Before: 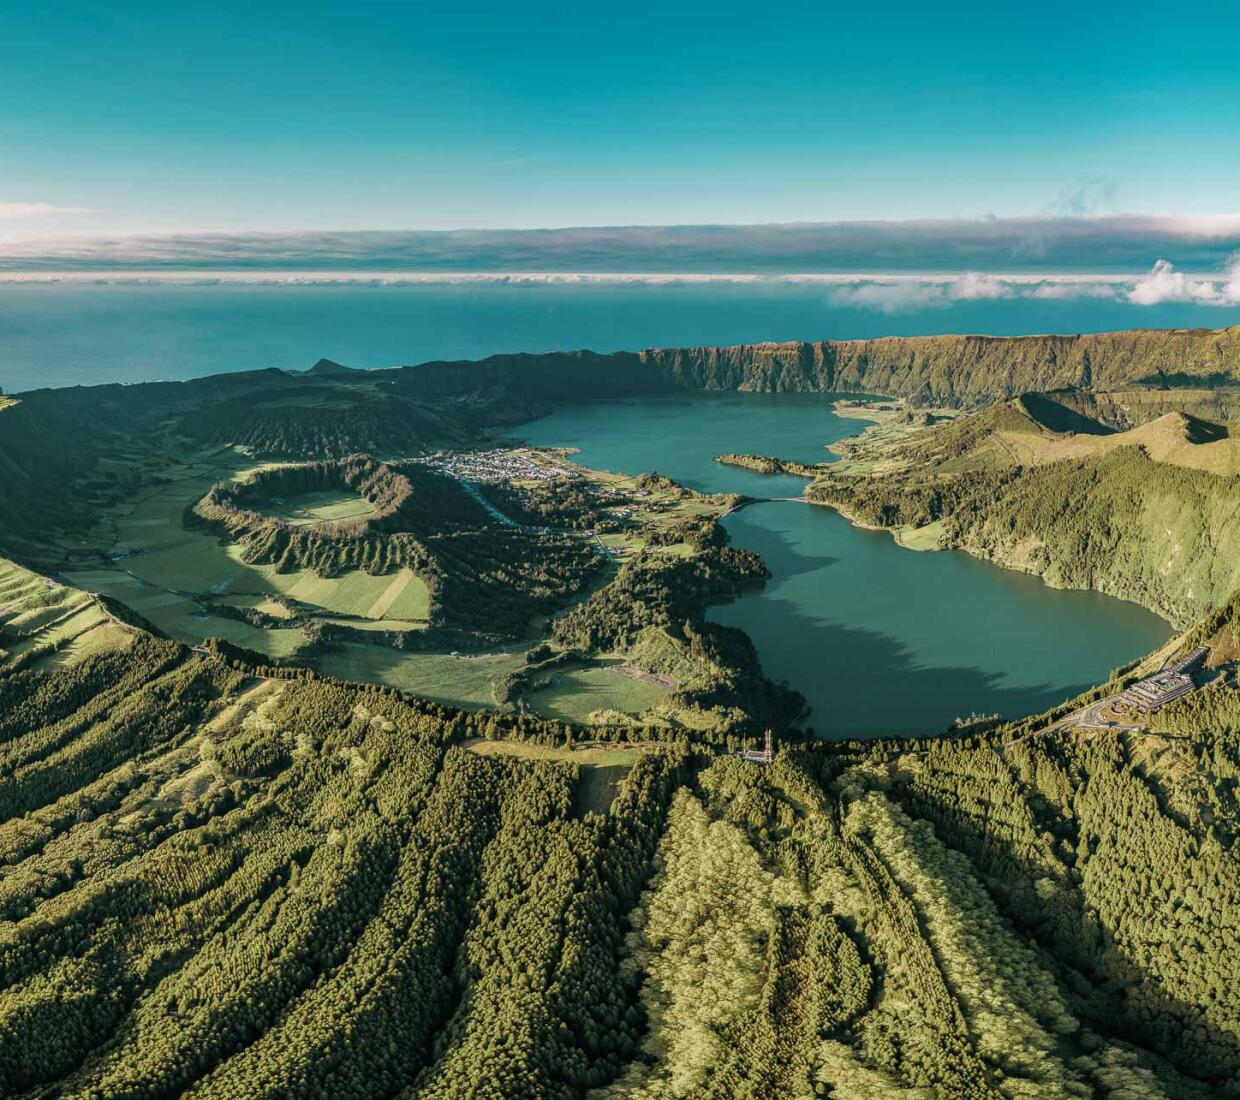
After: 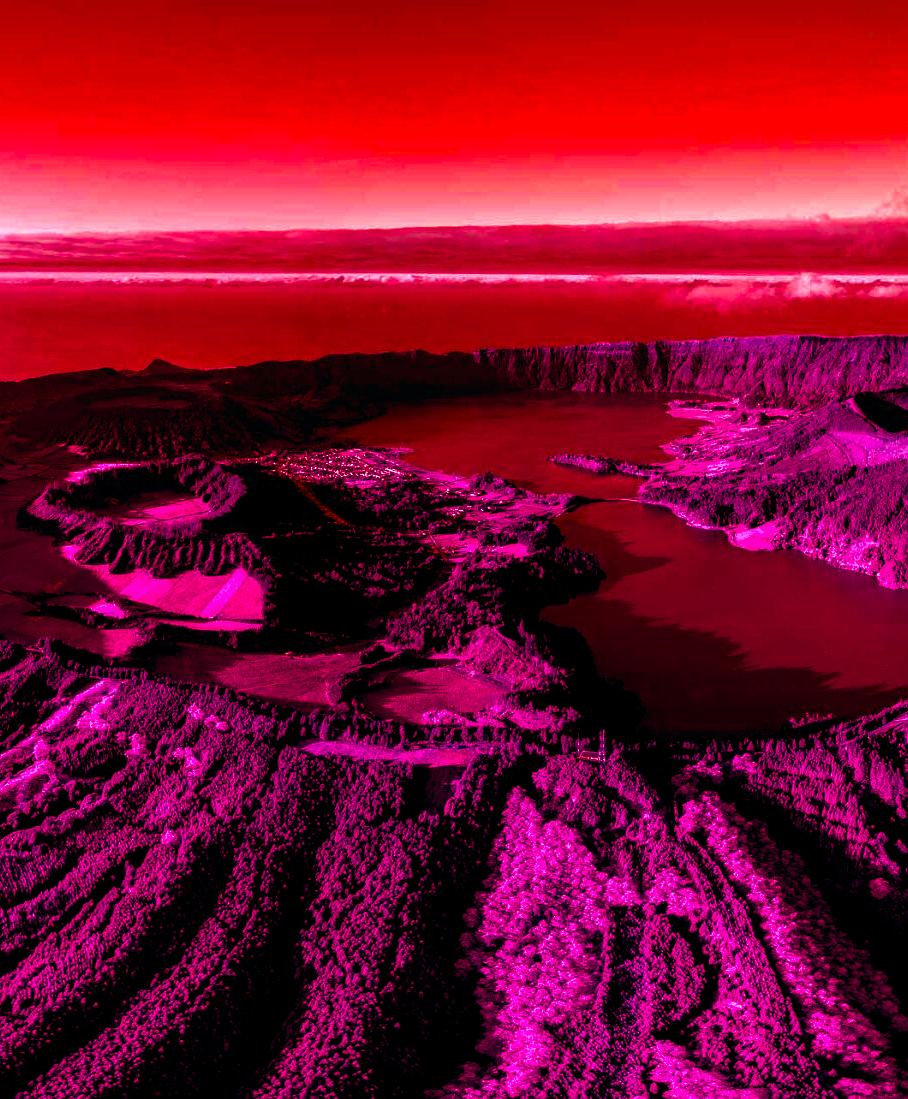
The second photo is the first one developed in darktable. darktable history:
crop: left 13.443%, right 13.31%
white balance: emerald 1
shadows and highlights: shadows -40.15, highlights 62.88, soften with gaussian
color balance: contrast 8.5%, output saturation 105%
color balance rgb: shadows lift › luminance -18.76%, shadows lift › chroma 35.44%, power › luminance -3.76%, power › hue 142.17°, highlights gain › chroma 7.5%, highlights gain › hue 184.75°, global offset › luminance -0.52%, global offset › chroma 0.91%, global offset › hue 173.36°, shadows fall-off 300%, white fulcrum 2 EV, highlights fall-off 300%, linear chroma grading › shadows 17.19%, linear chroma grading › highlights 61.12%, linear chroma grading › global chroma 50%, hue shift -150.52°, perceptual brilliance grading › global brilliance 12%, mask middle-gray fulcrum 100%, contrast gray fulcrum 38.43%, contrast 35.15%, saturation formula JzAzBz (2021)
